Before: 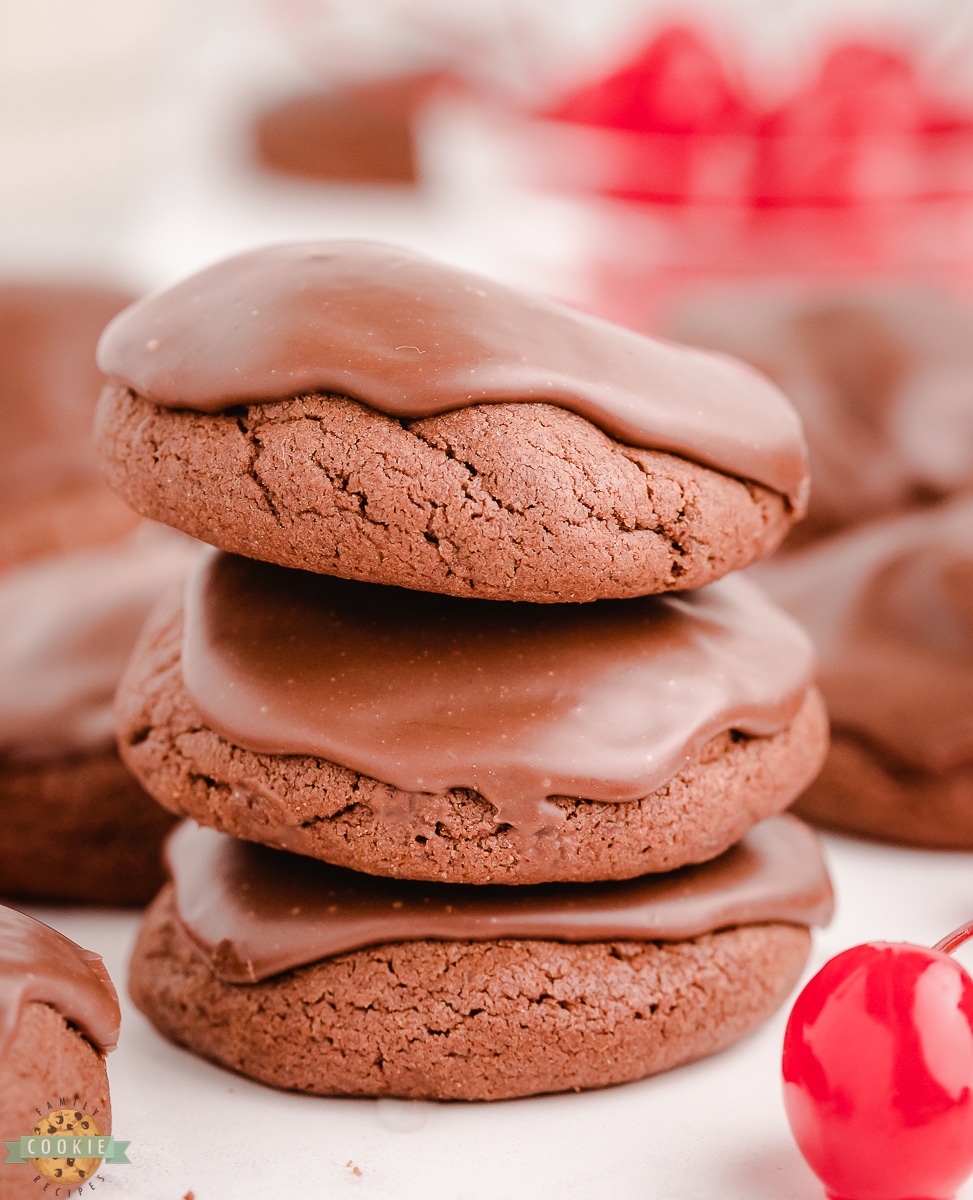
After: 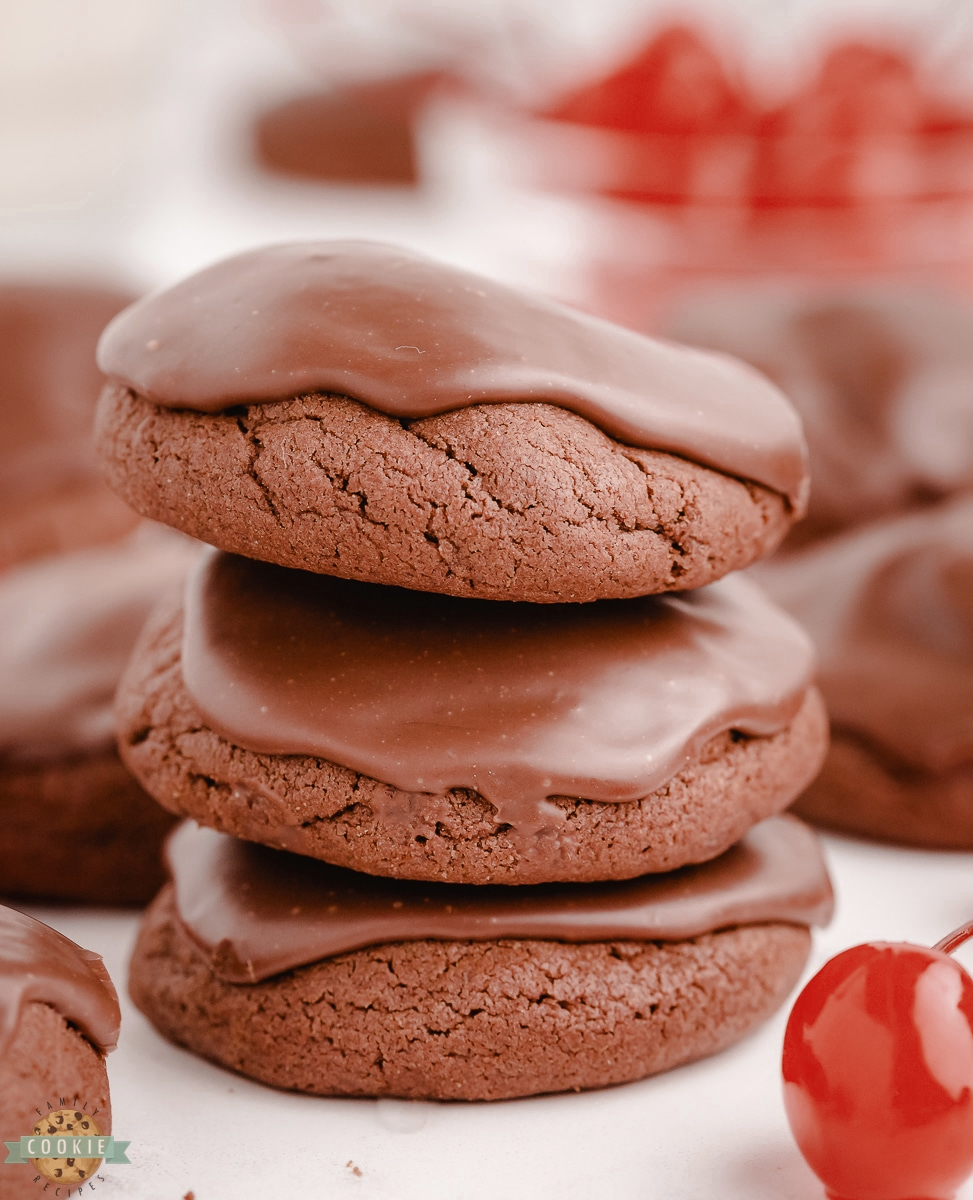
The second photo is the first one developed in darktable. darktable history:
color zones: curves: ch0 [(0, 0.5) (0.125, 0.4) (0.25, 0.5) (0.375, 0.4) (0.5, 0.4) (0.625, 0.35) (0.75, 0.35) (0.875, 0.5)]; ch1 [(0, 0.35) (0.125, 0.45) (0.25, 0.35) (0.375, 0.35) (0.5, 0.35) (0.625, 0.35) (0.75, 0.45) (0.875, 0.35)]; ch2 [(0, 0.6) (0.125, 0.5) (0.25, 0.5) (0.375, 0.6) (0.5, 0.6) (0.625, 0.5) (0.75, 0.5) (0.875, 0.5)]
tone equalizer: on, module defaults
color balance rgb: on, module defaults
